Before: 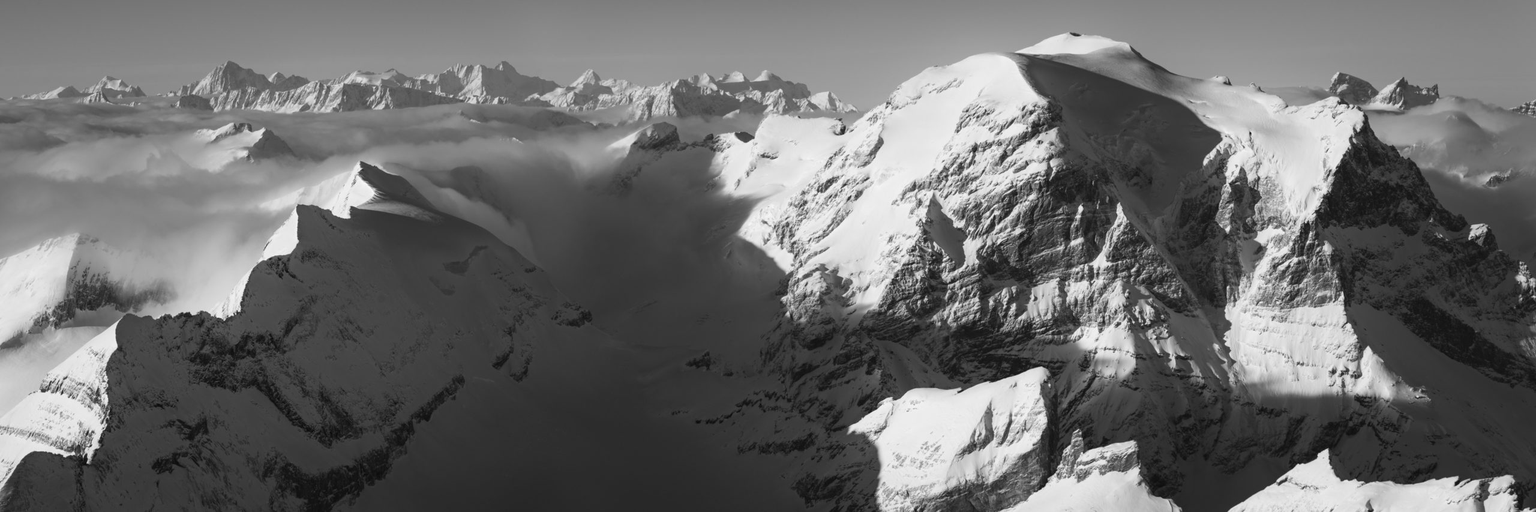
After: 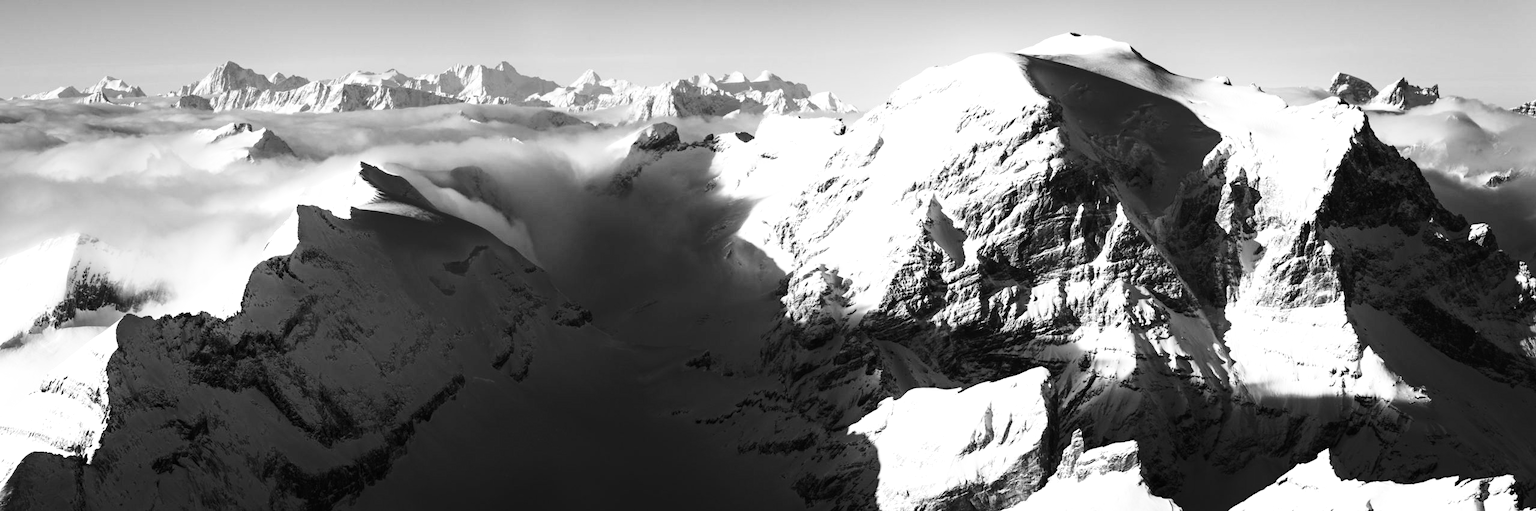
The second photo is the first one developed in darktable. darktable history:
base curve: curves: ch0 [(0, 0) (0.036, 0.037) (0.121, 0.228) (0.46, 0.76) (0.859, 0.983) (1, 1)], preserve colors none
tone equalizer: -8 EV -0.75 EV, -7 EV -0.7 EV, -6 EV -0.6 EV, -5 EV -0.4 EV, -3 EV 0.4 EV, -2 EV 0.6 EV, -1 EV 0.7 EV, +0 EV 0.75 EV, edges refinement/feathering 500, mask exposure compensation -1.57 EV, preserve details no
color zones: curves: ch0 [(0, 0.425) (0.143, 0.422) (0.286, 0.42) (0.429, 0.419) (0.571, 0.419) (0.714, 0.42) (0.857, 0.422) (1, 0.425)]
